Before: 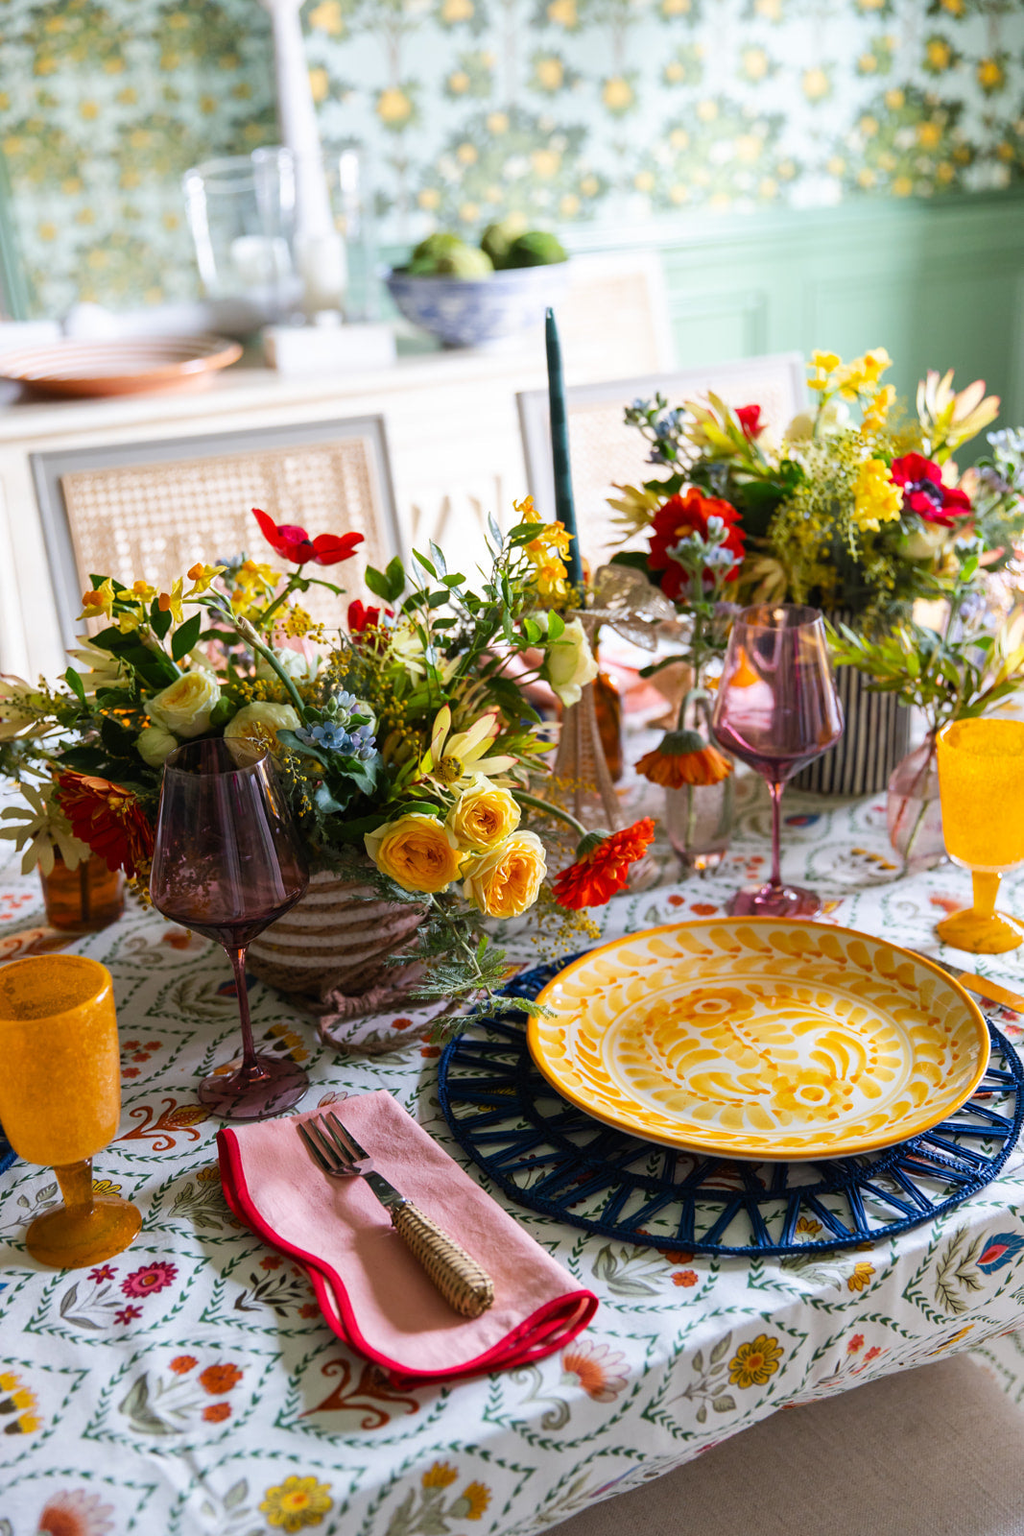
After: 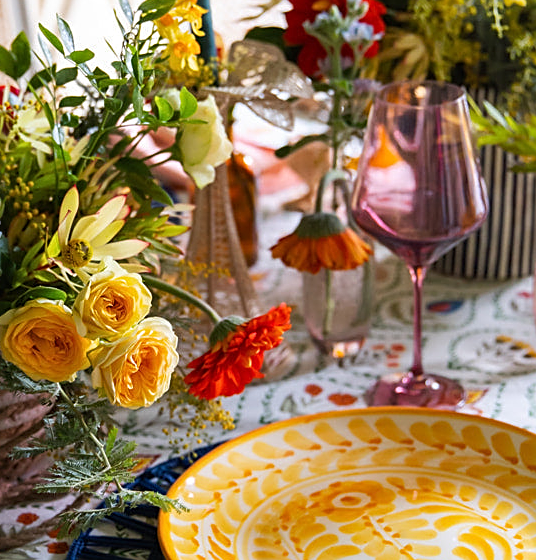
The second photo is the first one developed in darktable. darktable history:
crop: left 36.699%, top 34.295%, right 13.01%, bottom 30.649%
sharpen: on, module defaults
